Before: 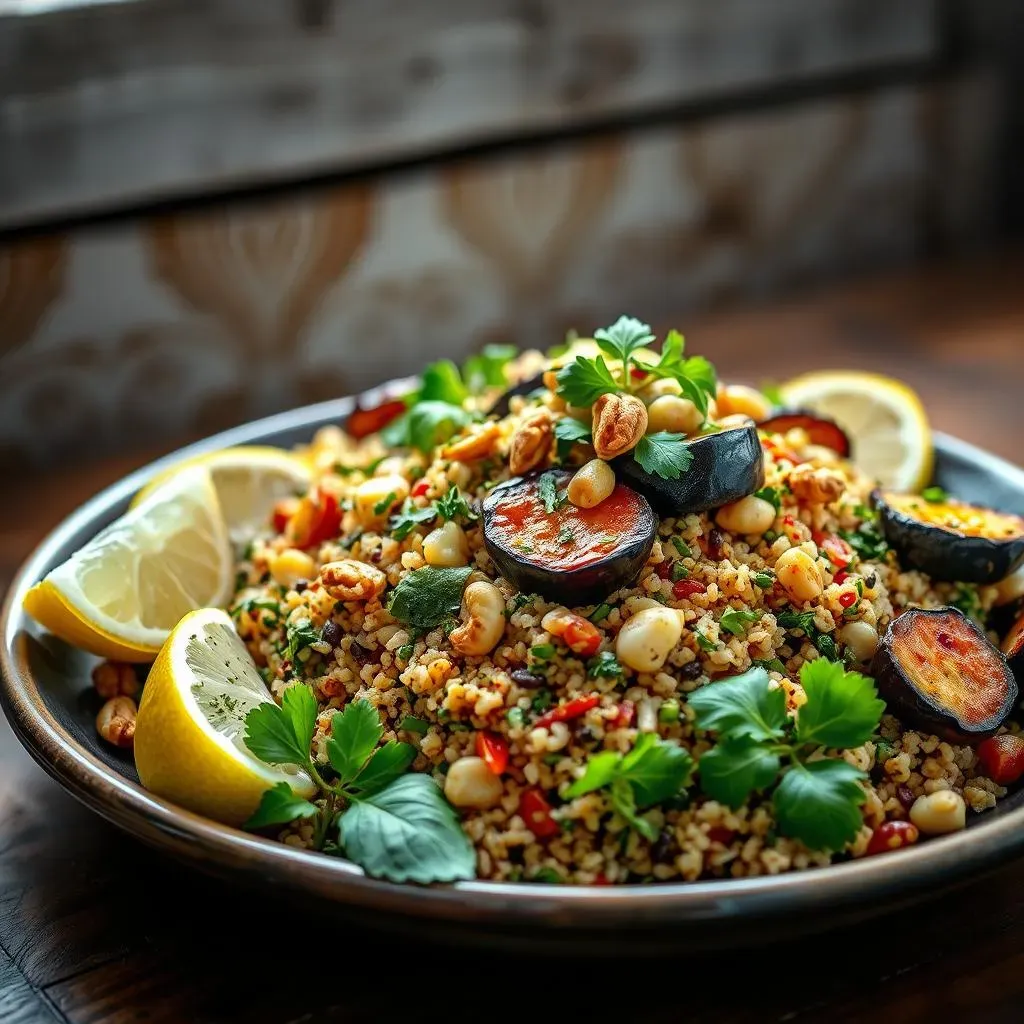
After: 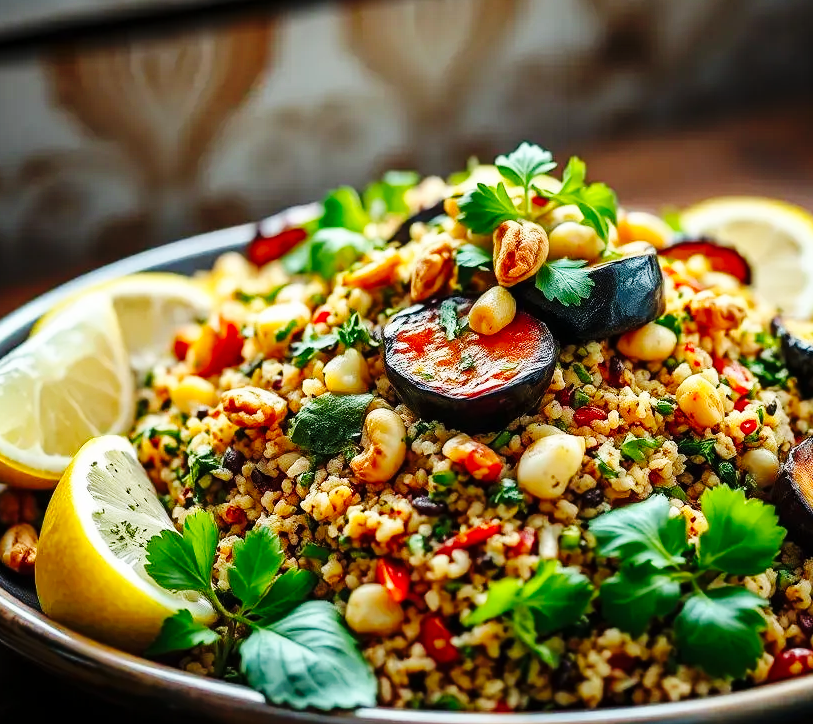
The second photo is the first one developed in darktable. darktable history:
base curve: curves: ch0 [(0, 0) (0.036, 0.025) (0.121, 0.166) (0.206, 0.329) (0.605, 0.79) (1, 1)], preserve colors none
crop: left 9.712%, top 16.928%, right 10.845%, bottom 12.332%
